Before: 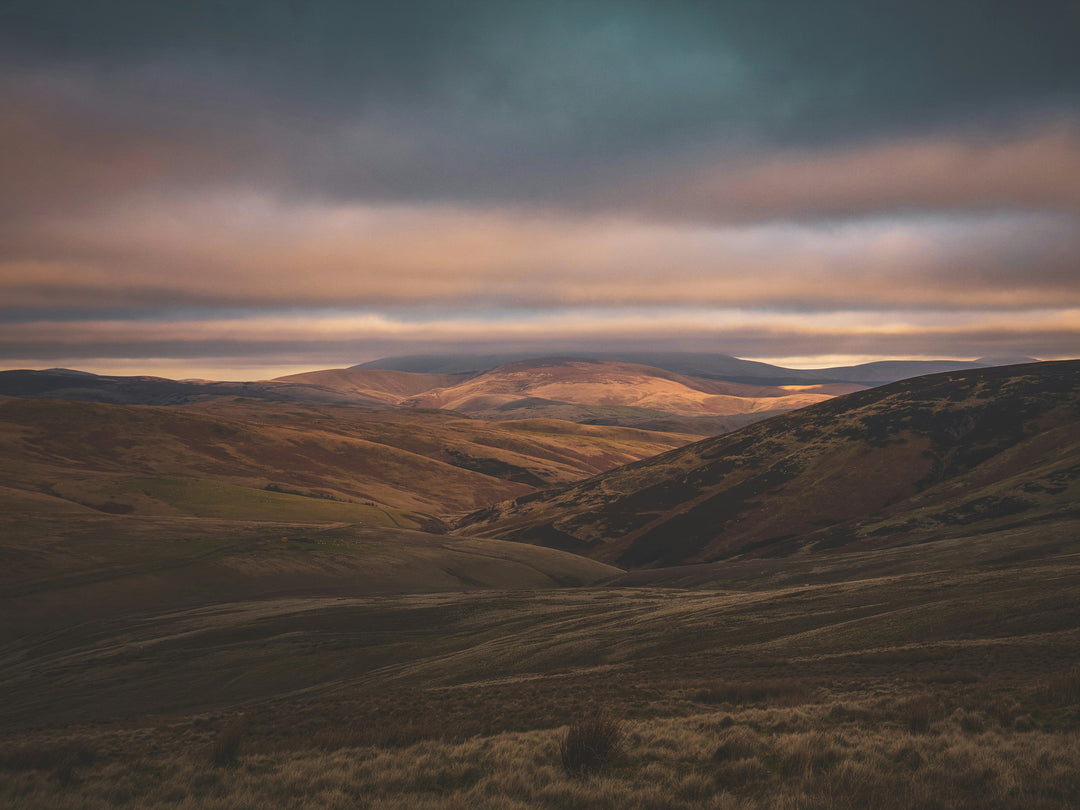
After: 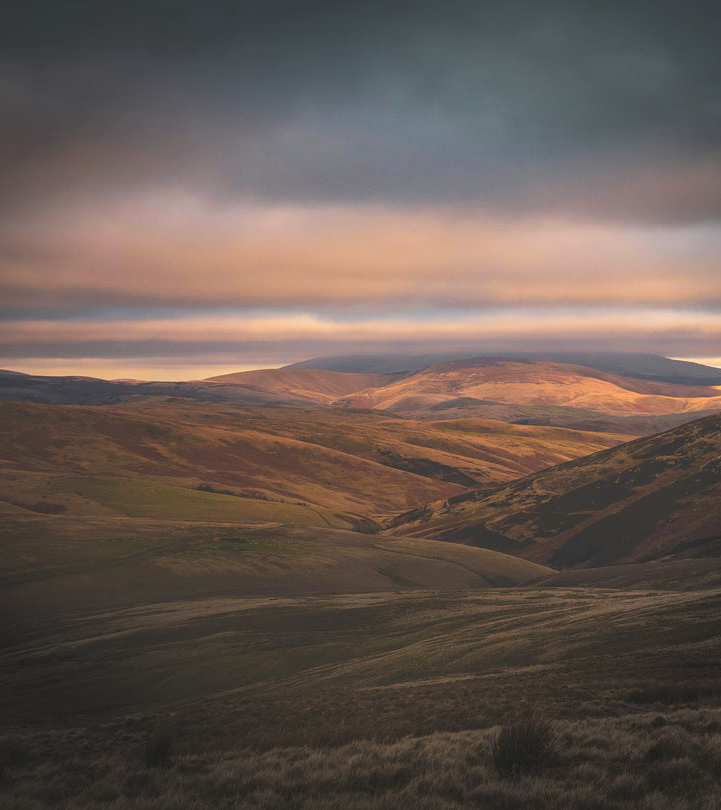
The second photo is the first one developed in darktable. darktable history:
crop and rotate: left 6.403%, right 26.776%
contrast brightness saturation: contrast 0.073, brightness 0.083, saturation 0.178
vignetting: fall-off start 90.33%, fall-off radius 38.39%, width/height ratio 1.221, shape 1.29
